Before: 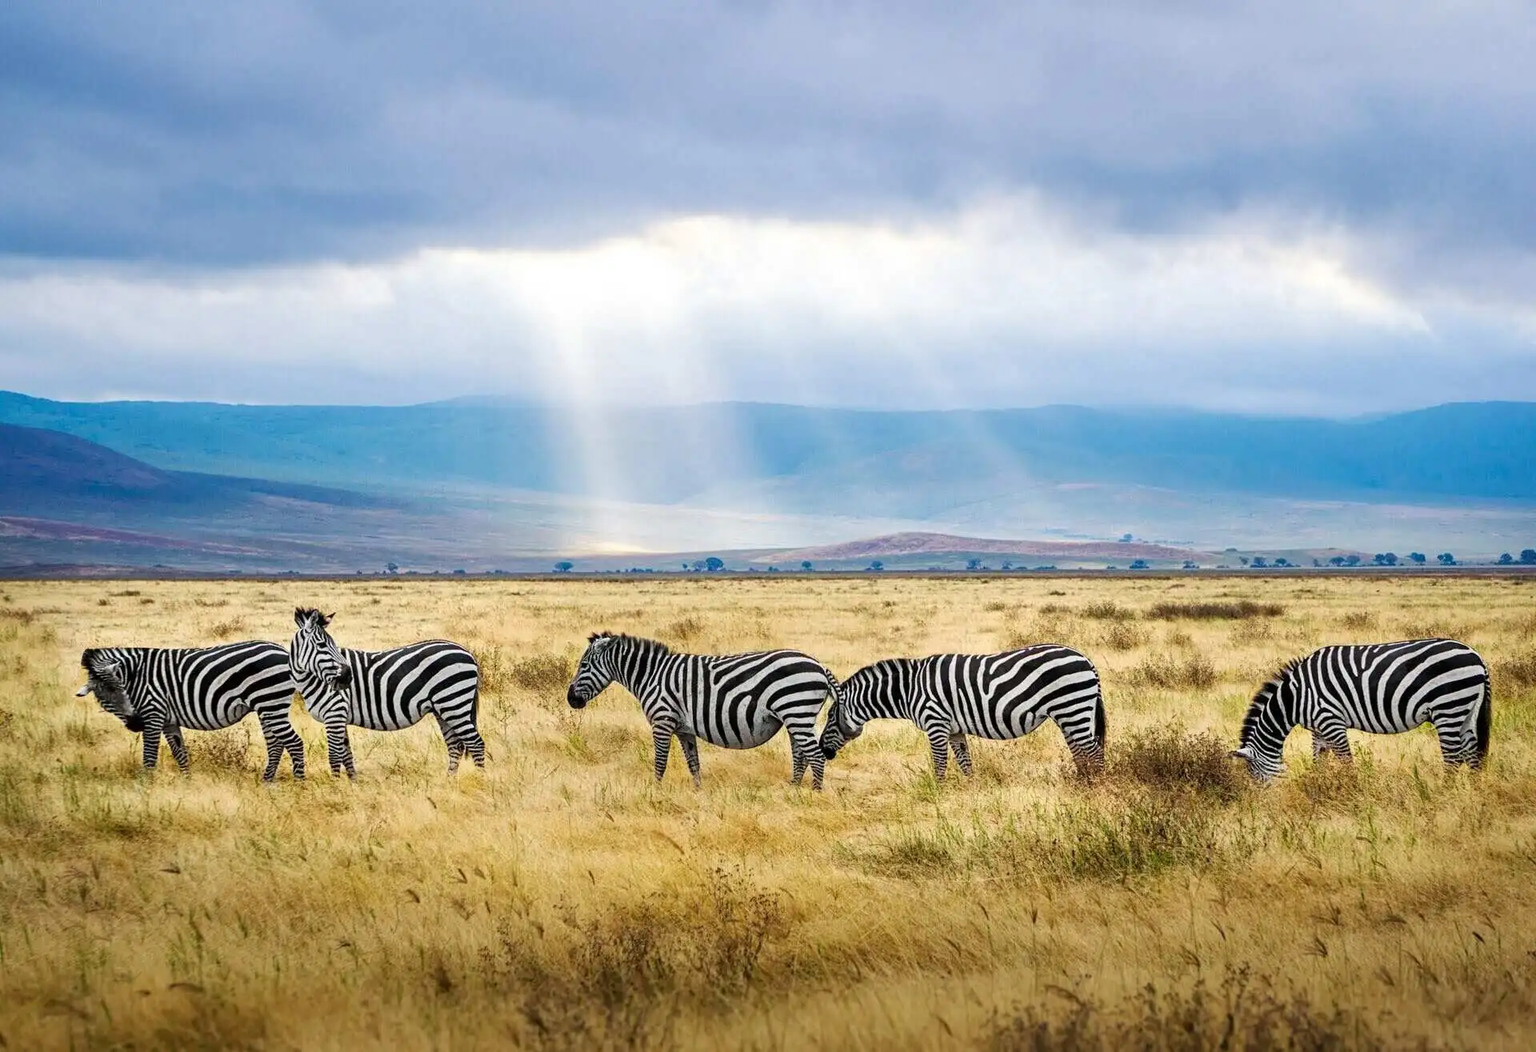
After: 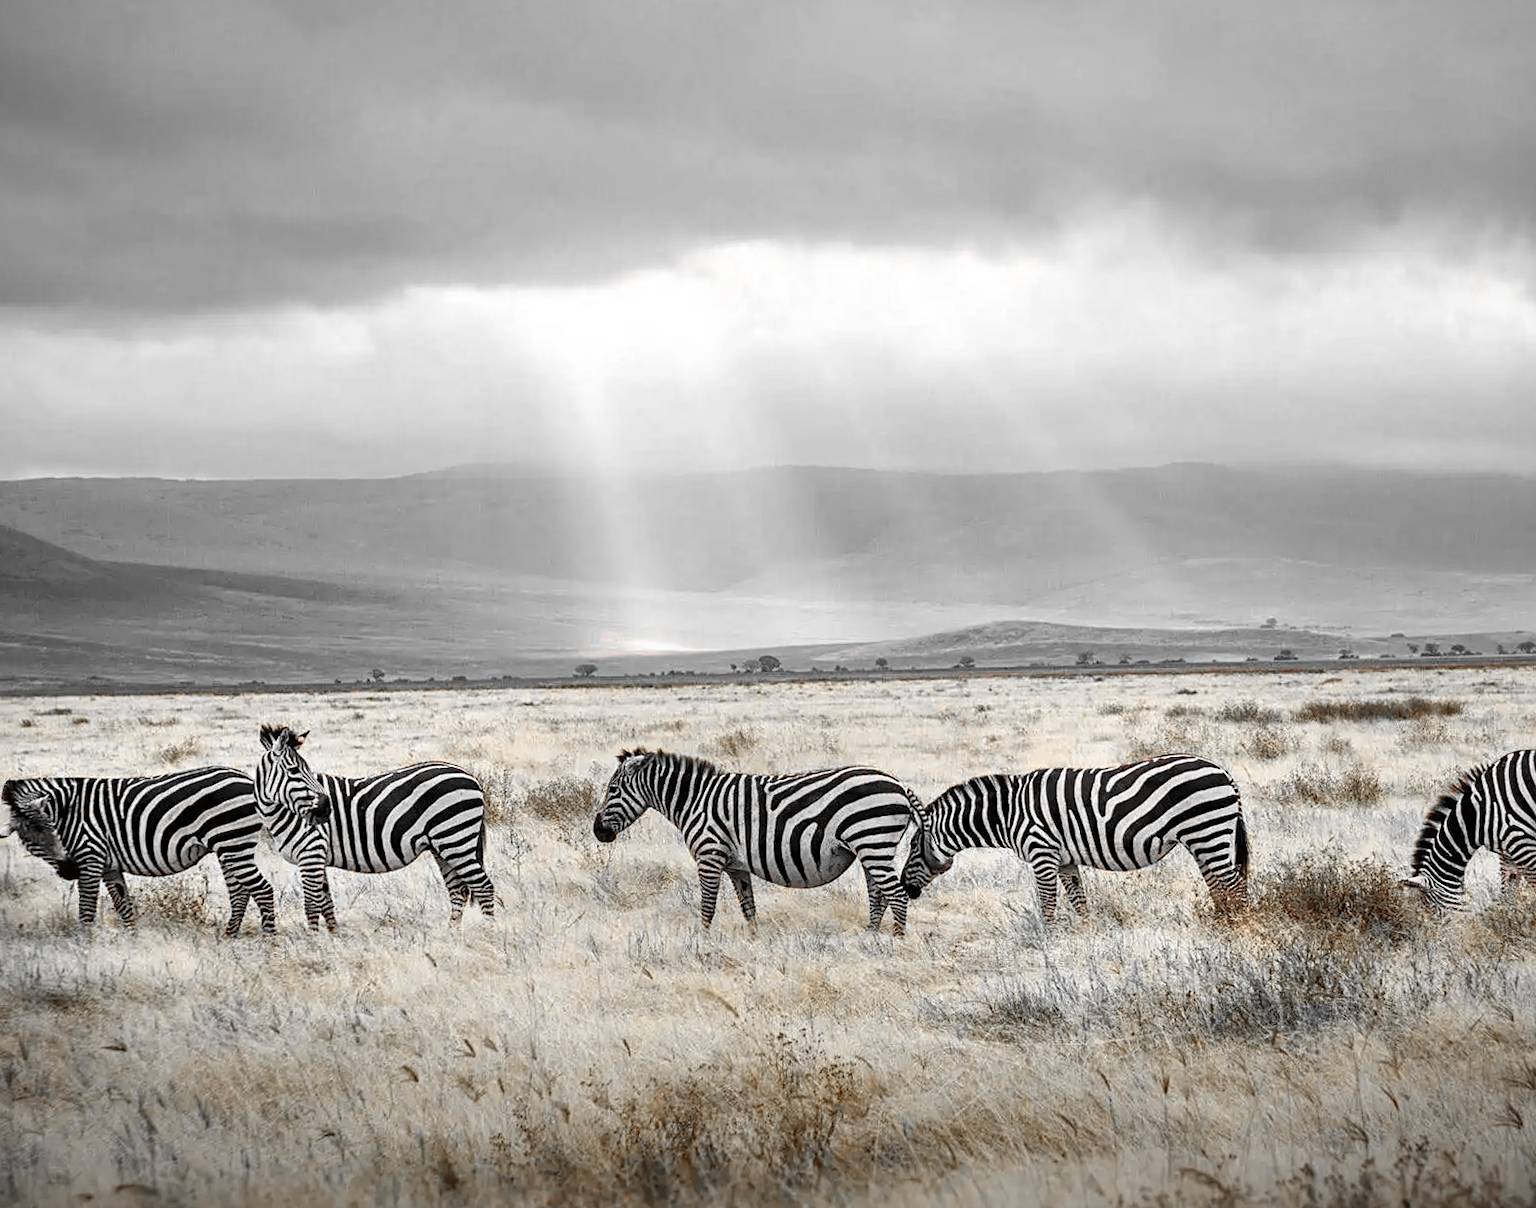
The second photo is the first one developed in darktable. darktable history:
crop and rotate: angle 1°, left 4.281%, top 0.642%, right 11.383%, bottom 2.486%
vignetting: fall-off start 100%, fall-off radius 64.94%, automatic ratio true, unbound false
color zones: curves: ch0 [(0, 0.65) (0.096, 0.644) (0.221, 0.539) (0.429, 0.5) (0.571, 0.5) (0.714, 0.5) (0.857, 0.5) (1, 0.65)]; ch1 [(0, 0.5) (0.143, 0.5) (0.257, -0.002) (0.429, 0.04) (0.571, -0.001) (0.714, -0.015) (0.857, 0.024) (1, 0.5)]
sharpen: amount 0.2
